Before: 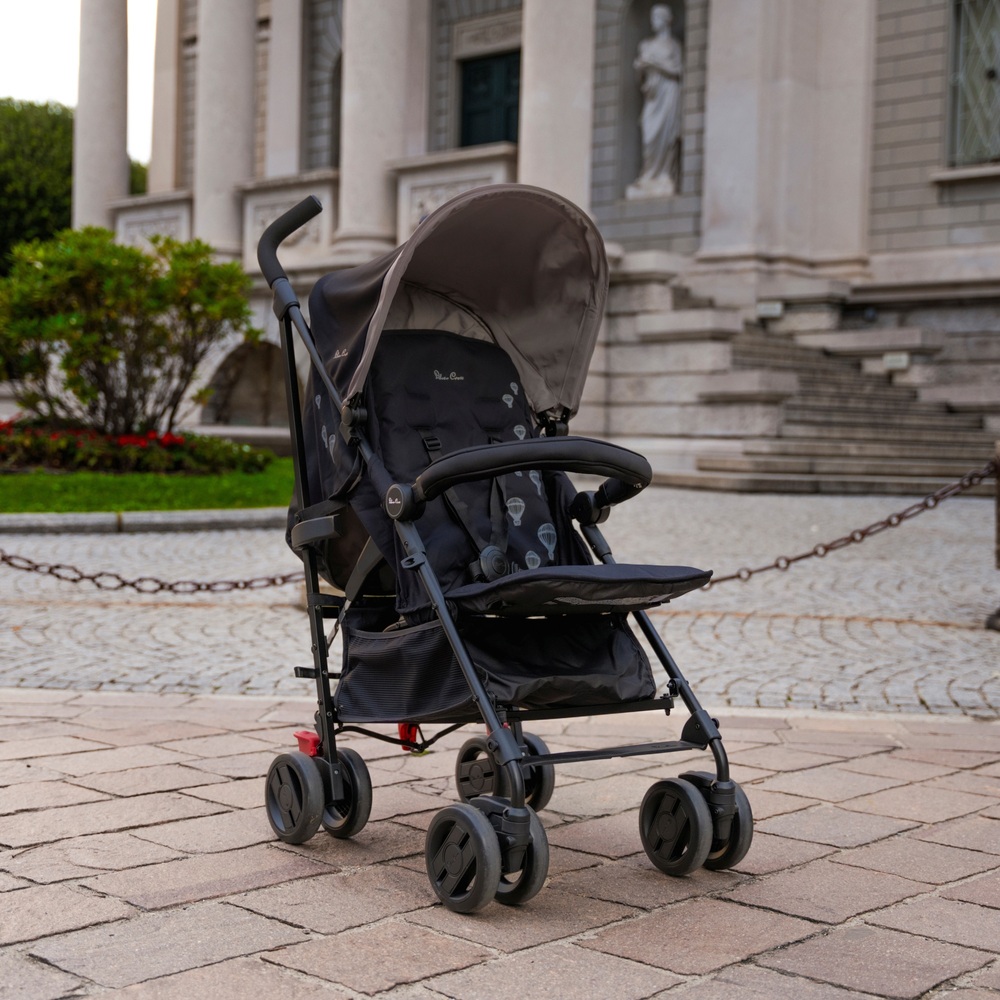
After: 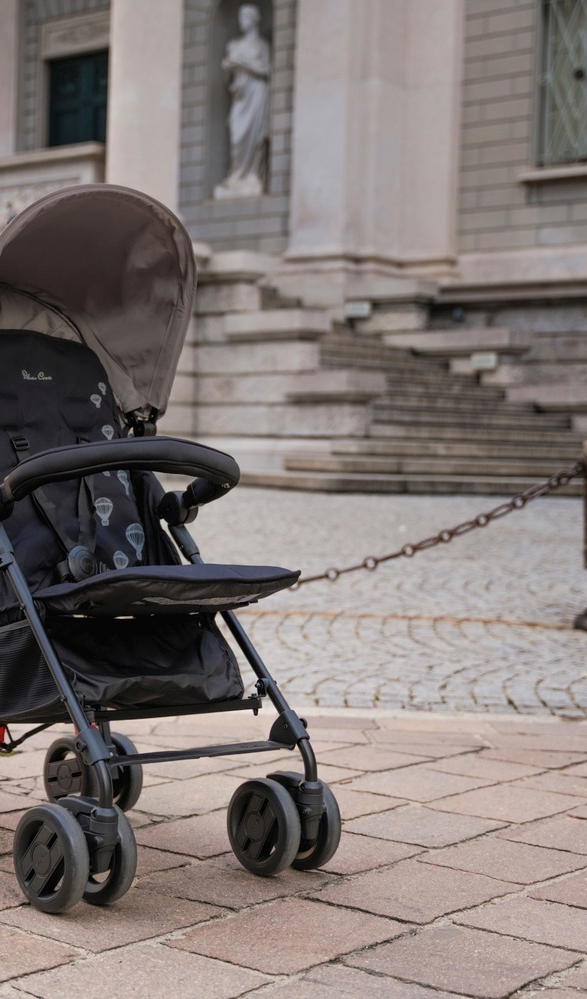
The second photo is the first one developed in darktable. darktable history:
contrast brightness saturation: contrast 0.071, brightness 0.075, saturation 0.18
crop: left 41.24%
color zones: curves: ch0 [(0, 0.5) (0.143, 0.5) (0.286, 0.5) (0.429, 0.504) (0.571, 0.5) (0.714, 0.509) (0.857, 0.5) (1, 0.5)]; ch1 [(0, 0.425) (0.143, 0.425) (0.286, 0.375) (0.429, 0.405) (0.571, 0.5) (0.714, 0.47) (0.857, 0.425) (1, 0.435)]; ch2 [(0, 0.5) (0.143, 0.5) (0.286, 0.5) (0.429, 0.517) (0.571, 0.5) (0.714, 0.51) (0.857, 0.5) (1, 0.5)]
